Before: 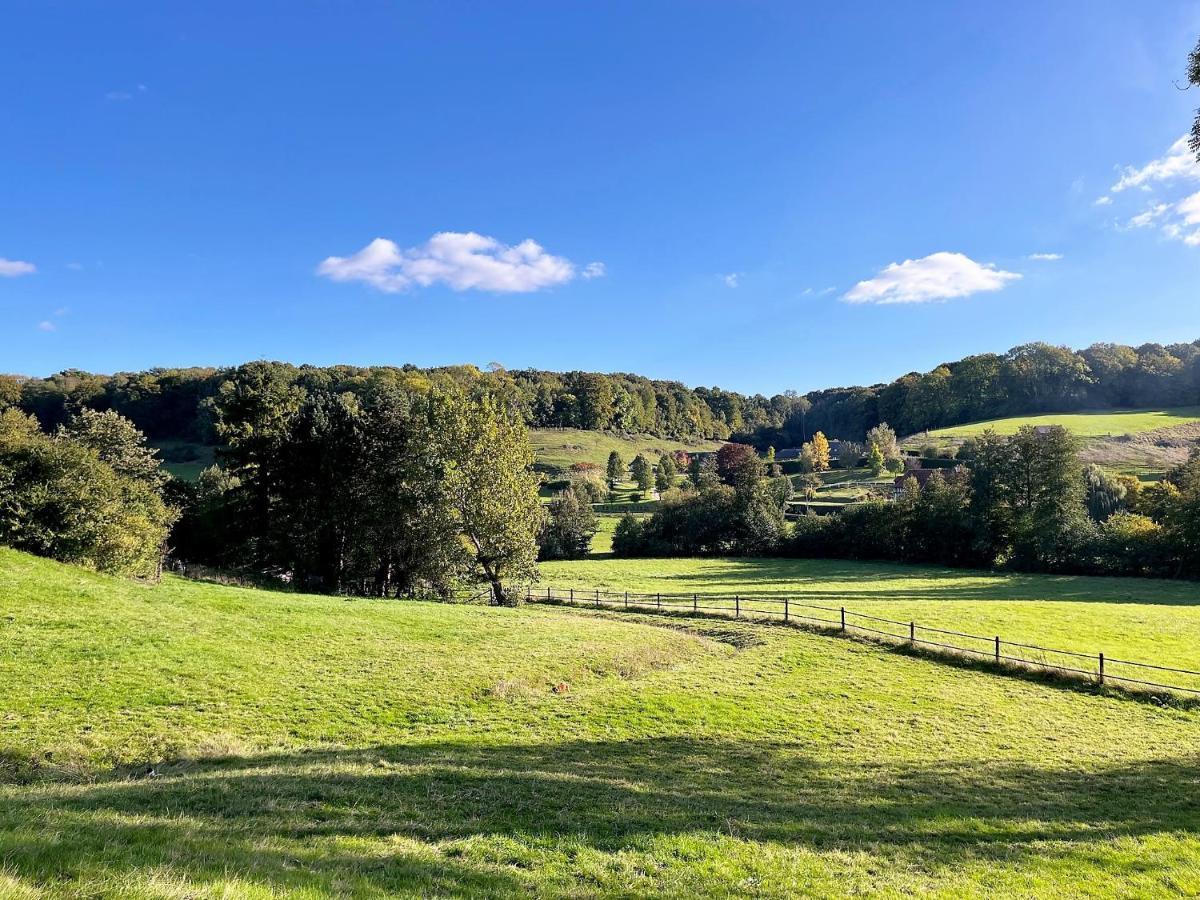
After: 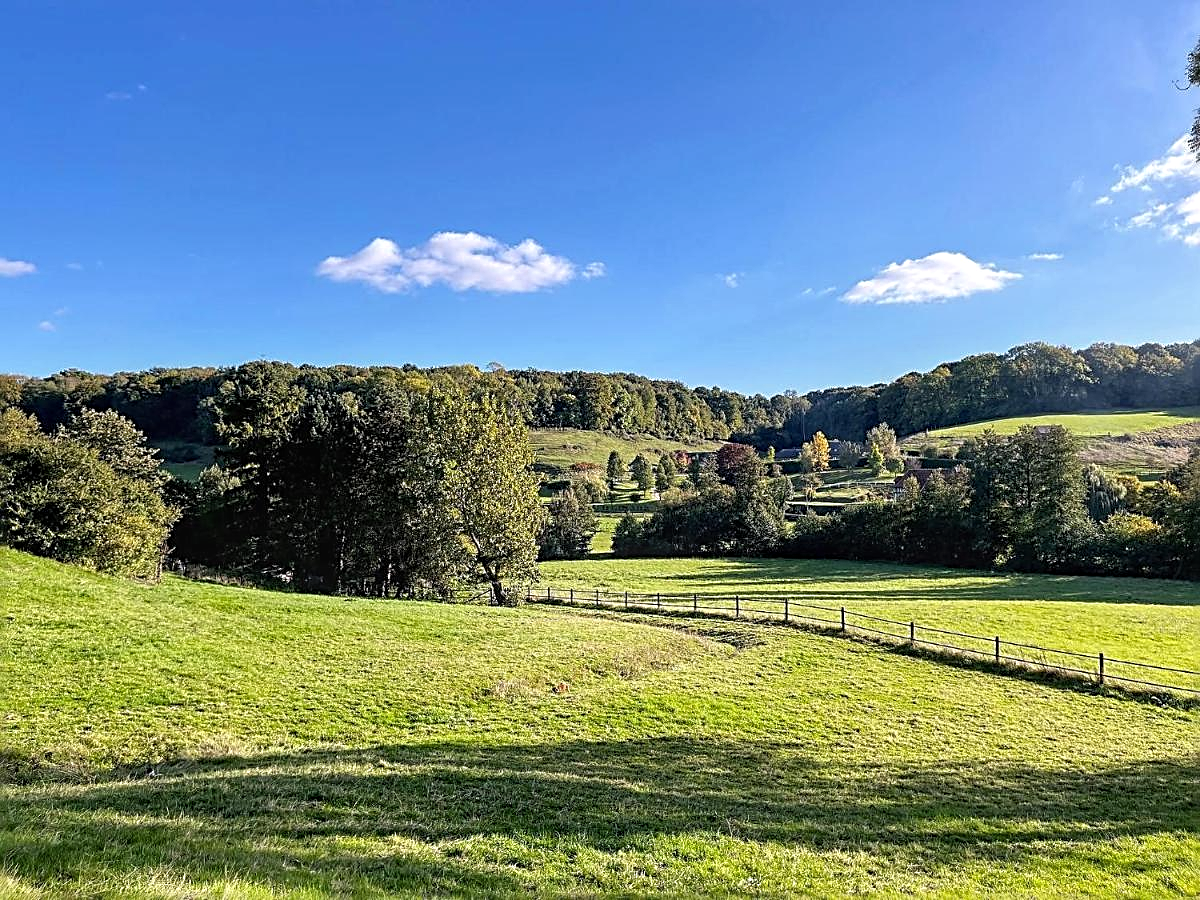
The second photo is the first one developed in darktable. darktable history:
local contrast: on, module defaults
sharpen: radius 2.584, amount 0.688
